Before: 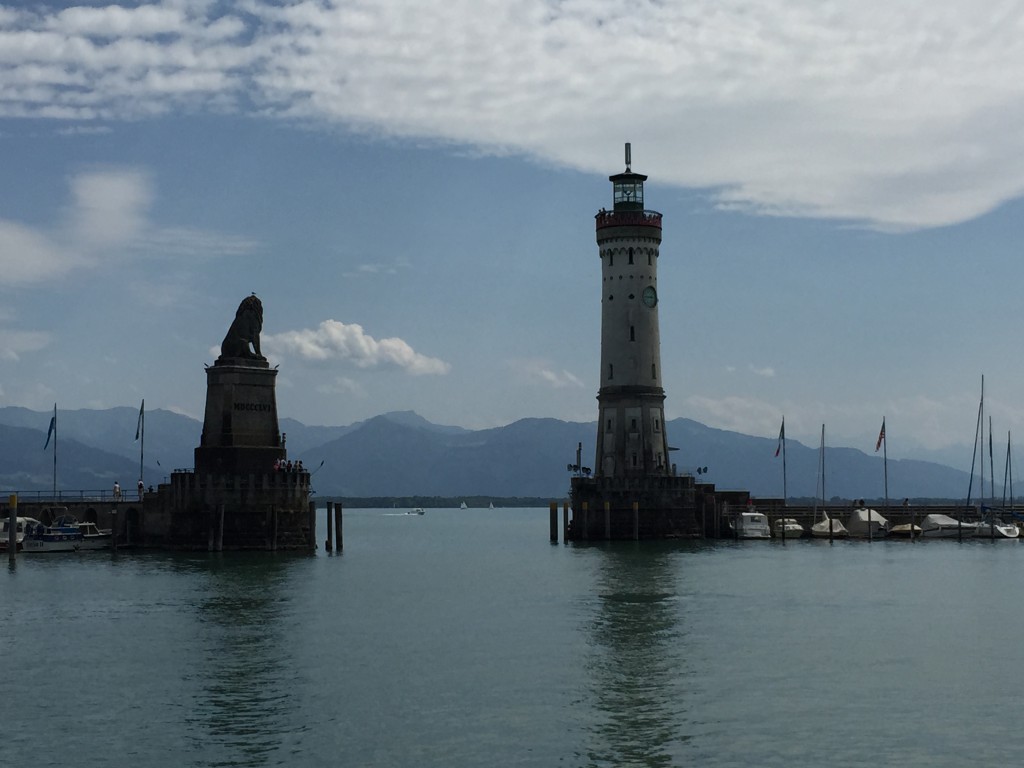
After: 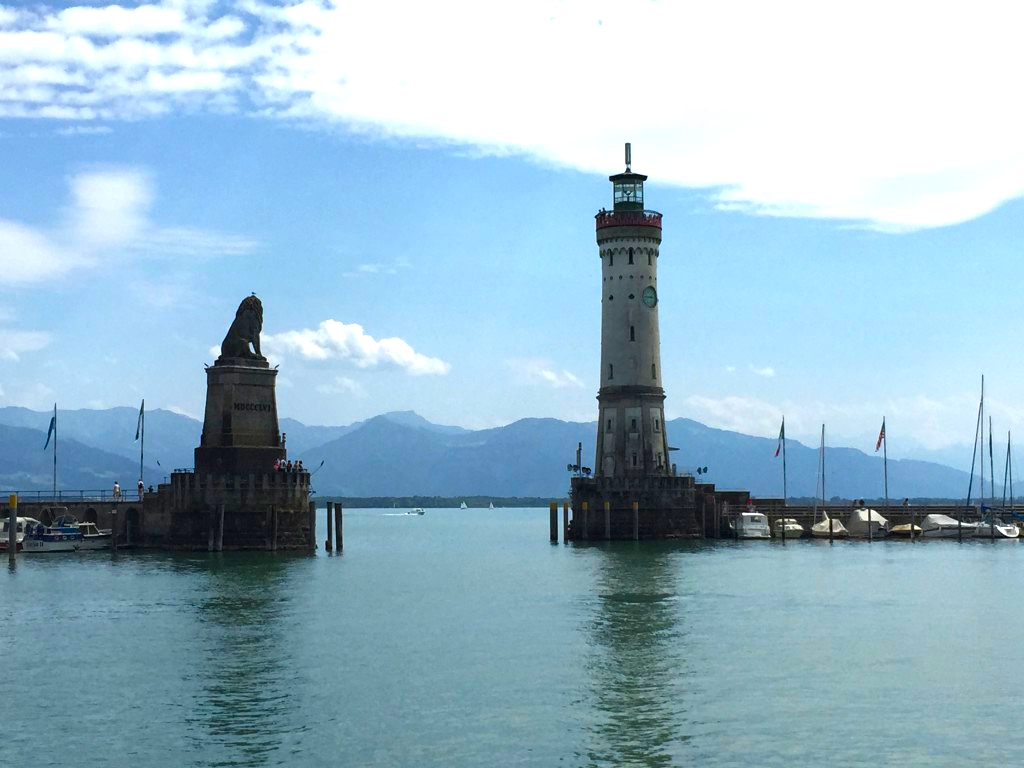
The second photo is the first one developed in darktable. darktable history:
exposure: black level correction 0, exposure 1.35 EV, compensate exposure bias true, compensate highlight preservation false
color balance rgb: perceptual saturation grading › global saturation 40%, global vibrance 15%
